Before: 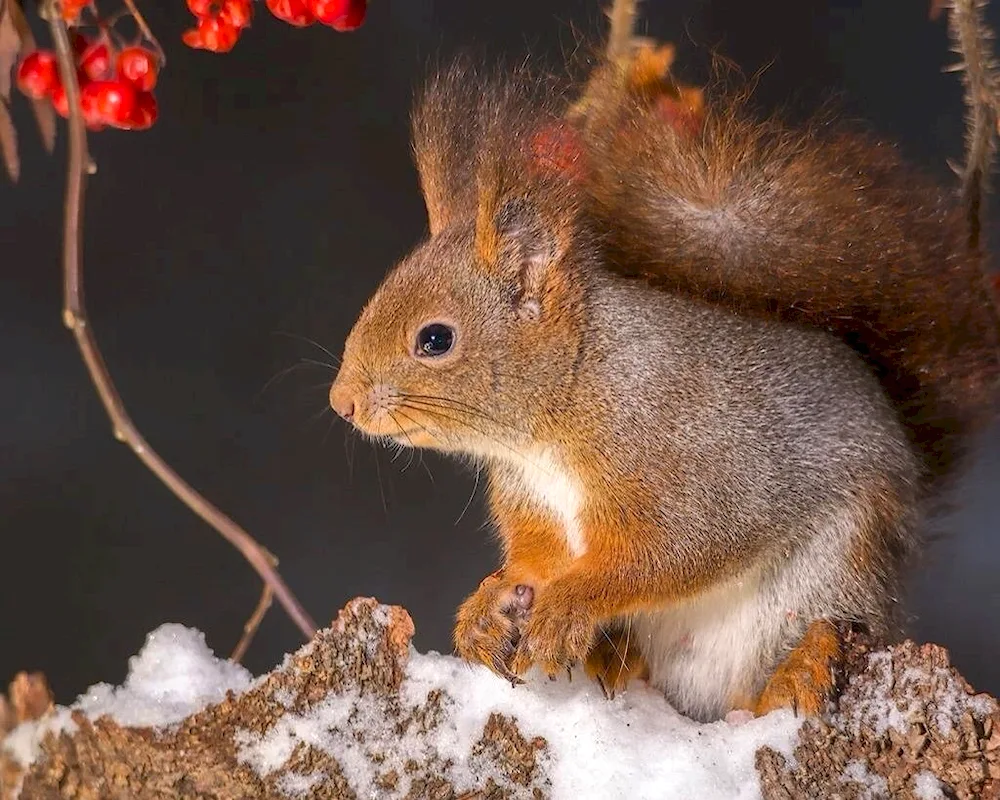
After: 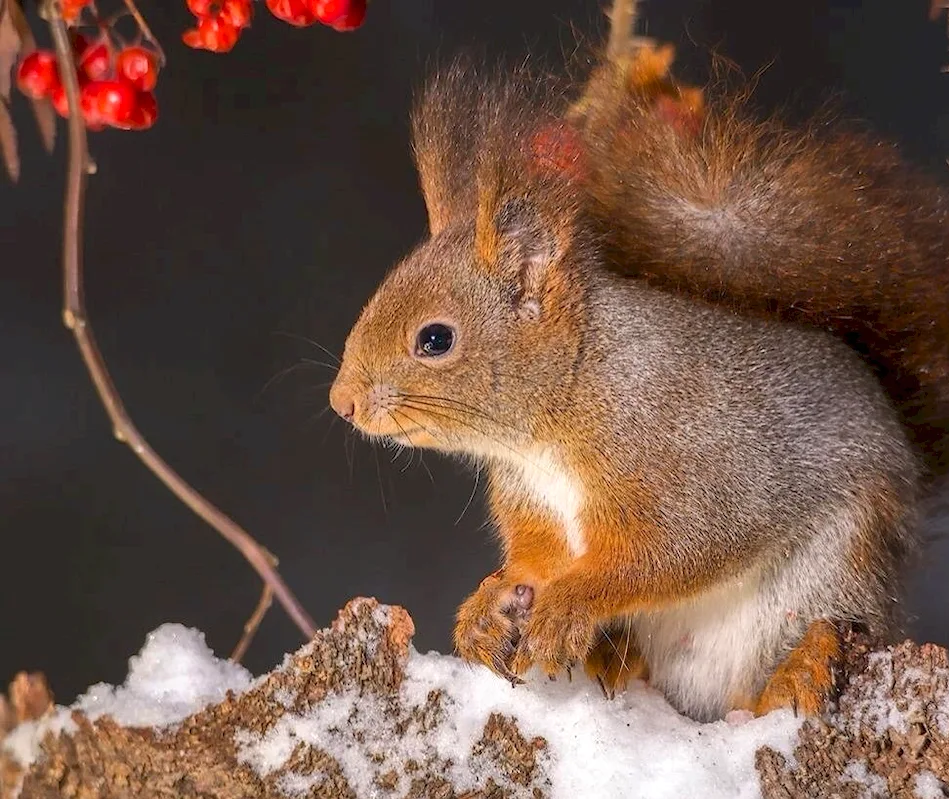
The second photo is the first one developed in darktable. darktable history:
crop and rotate: left 0%, right 5.093%
